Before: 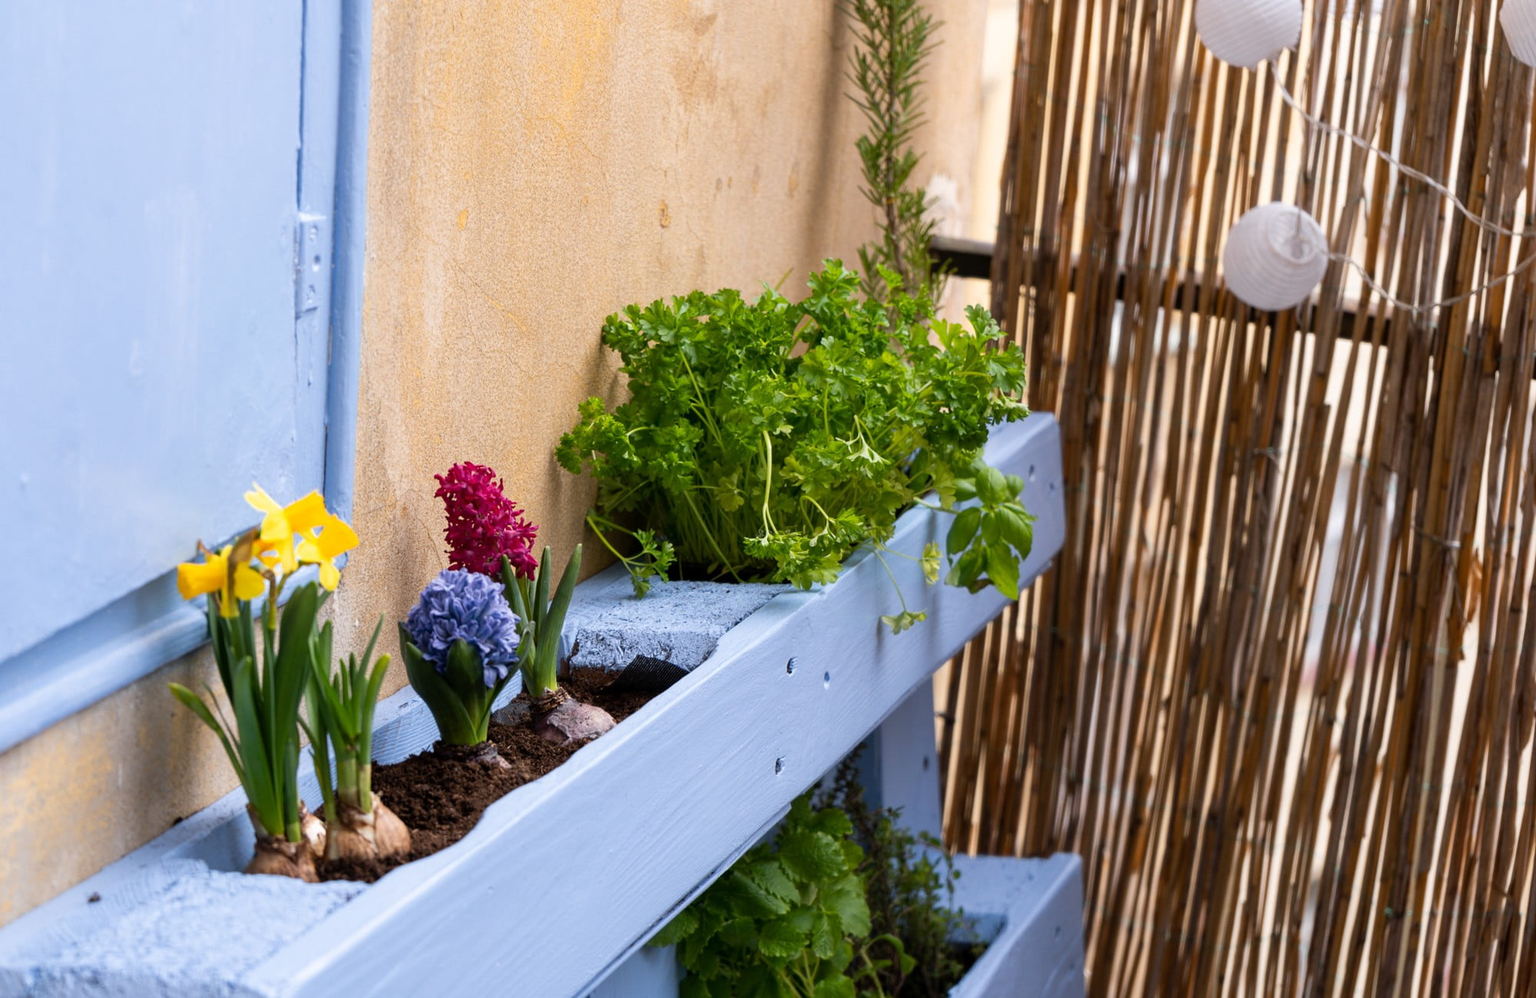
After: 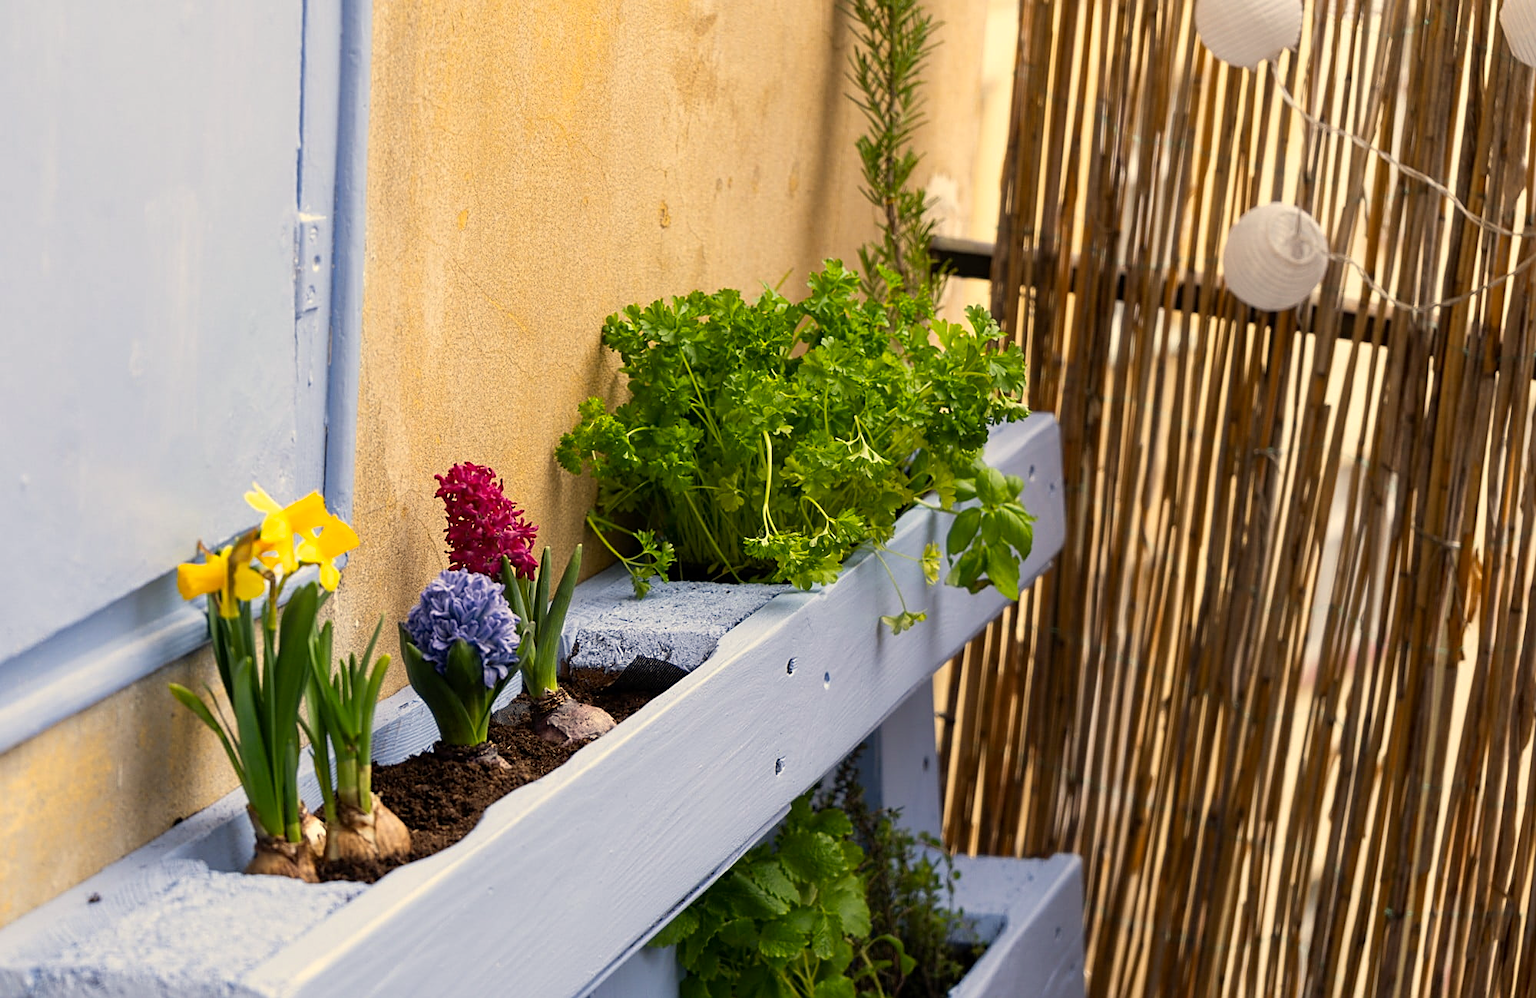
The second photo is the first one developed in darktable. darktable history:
sharpen: on, module defaults
color correction: highlights a* 2.72, highlights b* 22.8
